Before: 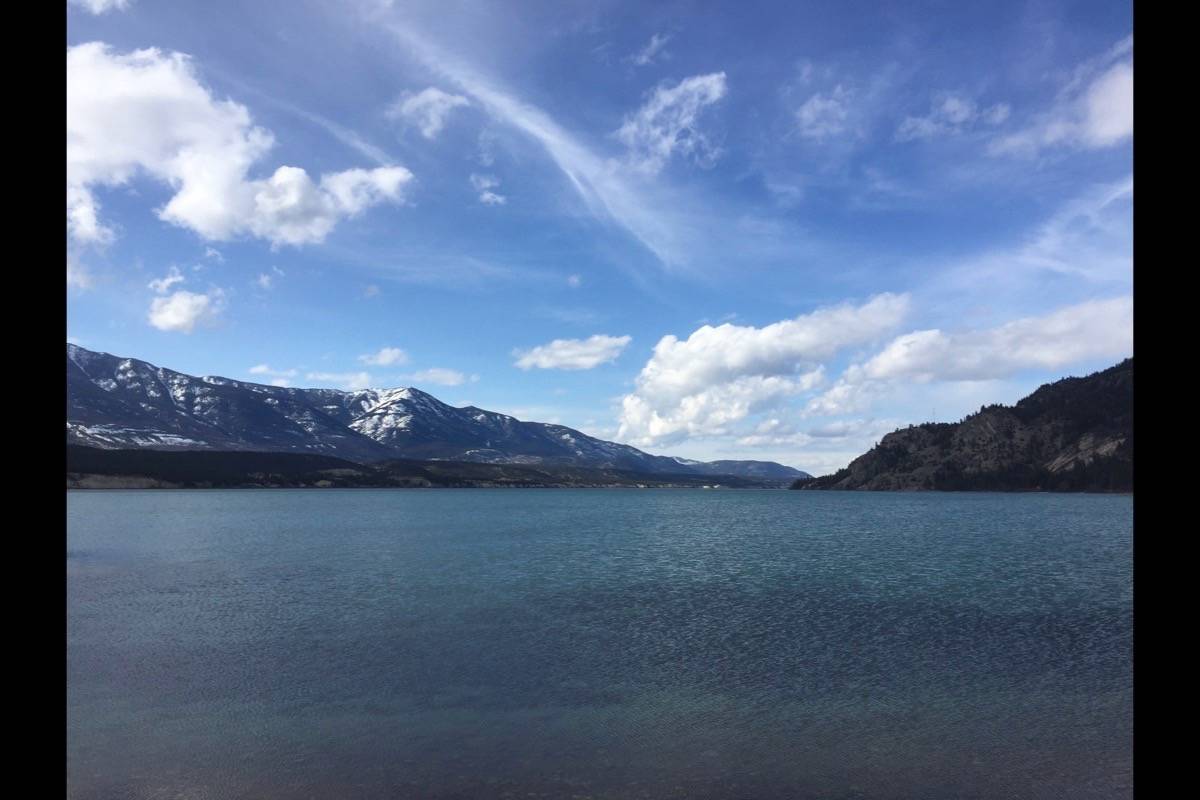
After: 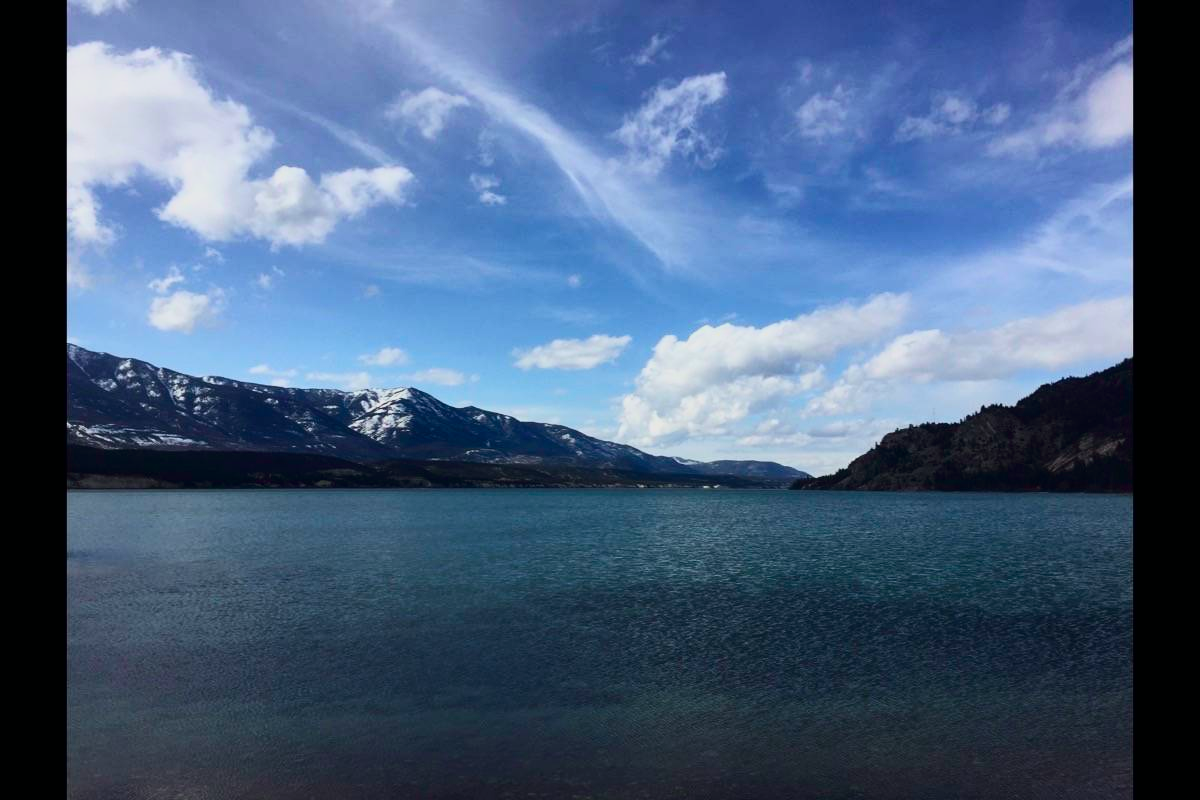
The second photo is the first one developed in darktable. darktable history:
tone curve: curves: ch0 [(0, 0) (0.058, 0.027) (0.214, 0.183) (0.304, 0.288) (0.522, 0.549) (0.658, 0.7) (0.741, 0.775) (0.844, 0.866) (0.986, 0.957)]; ch1 [(0, 0) (0.172, 0.123) (0.312, 0.296) (0.437, 0.429) (0.471, 0.469) (0.502, 0.5) (0.513, 0.515) (0.572, 0.603) (0.617, 0.653) (0.68, 0.724) (0.889, 0.924) (1, 1)]; ch2 [(0, 0) (0.411, 0.424) (0.489, 0.49) (0.502, 0.5) (0.517, 0.519) (0.549, 0.578) (0.604, 0.628) (0.693, 0.686) (1, 1)], color space Lab, independent channels, preserve colors none
exposure: exposure -0.409 EV, compensate exposure bias true, compensate highlight preservation false
contrast brightness saturation: contrast 0.16, saturation 0.331
